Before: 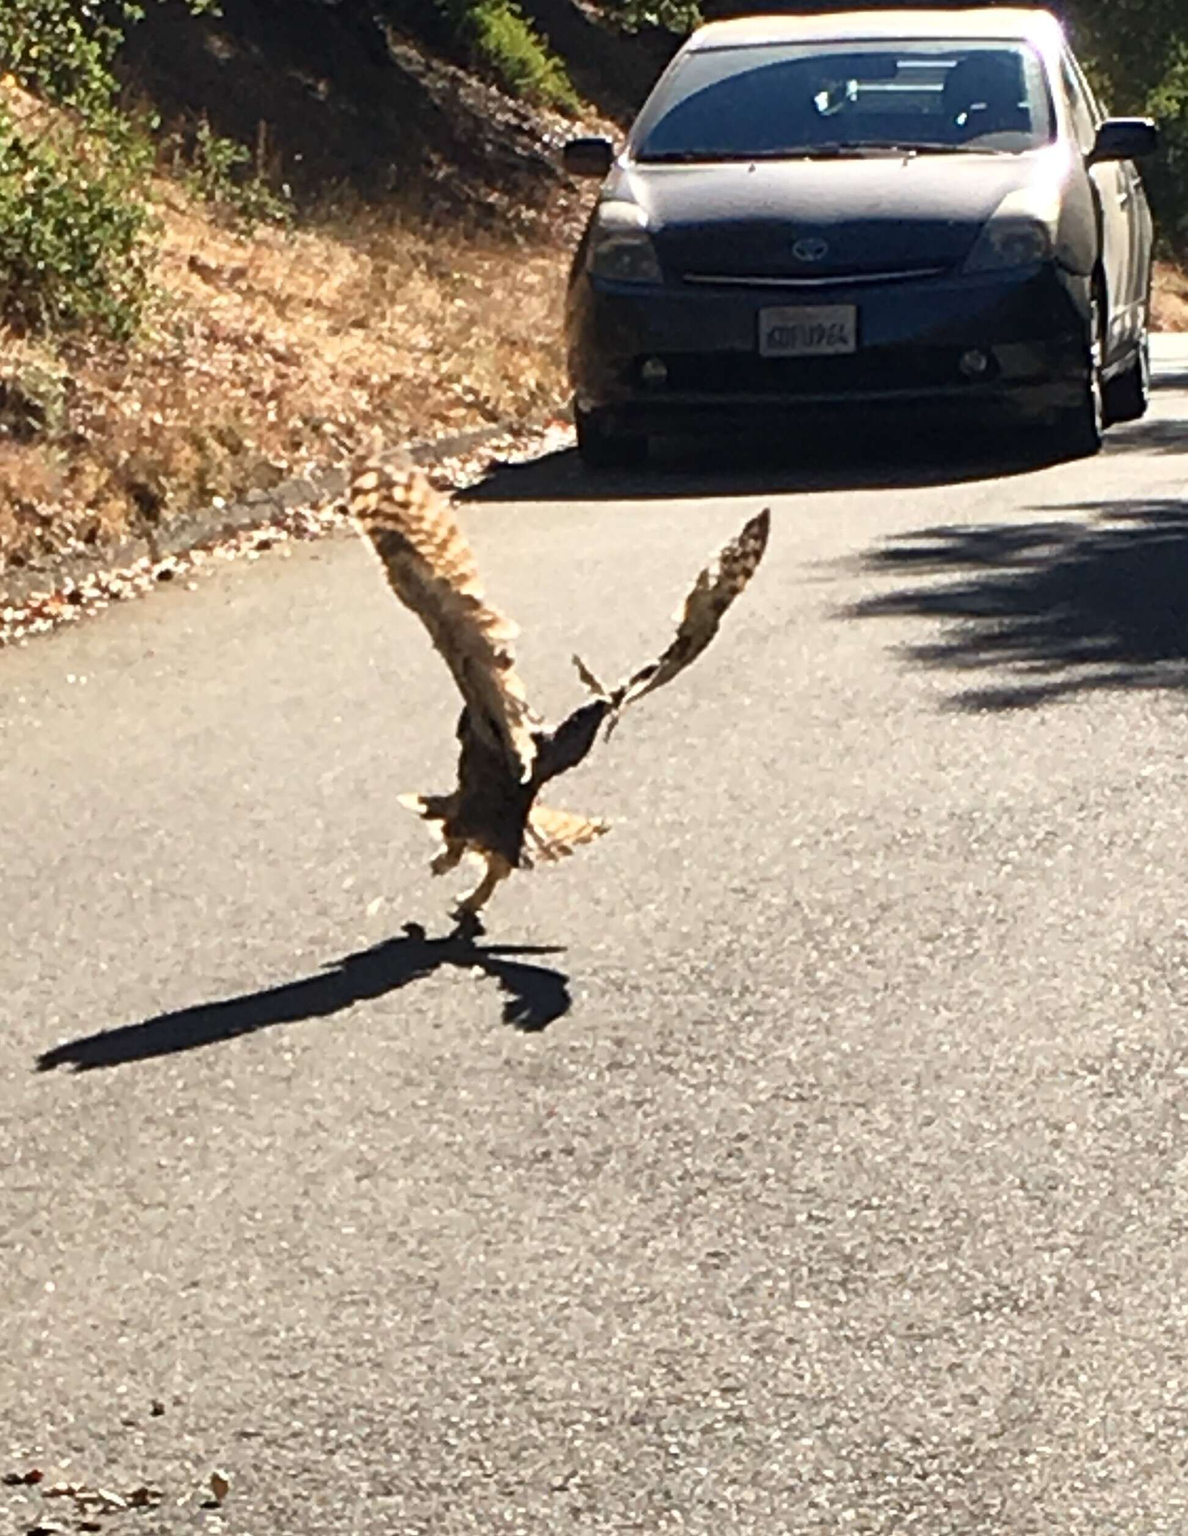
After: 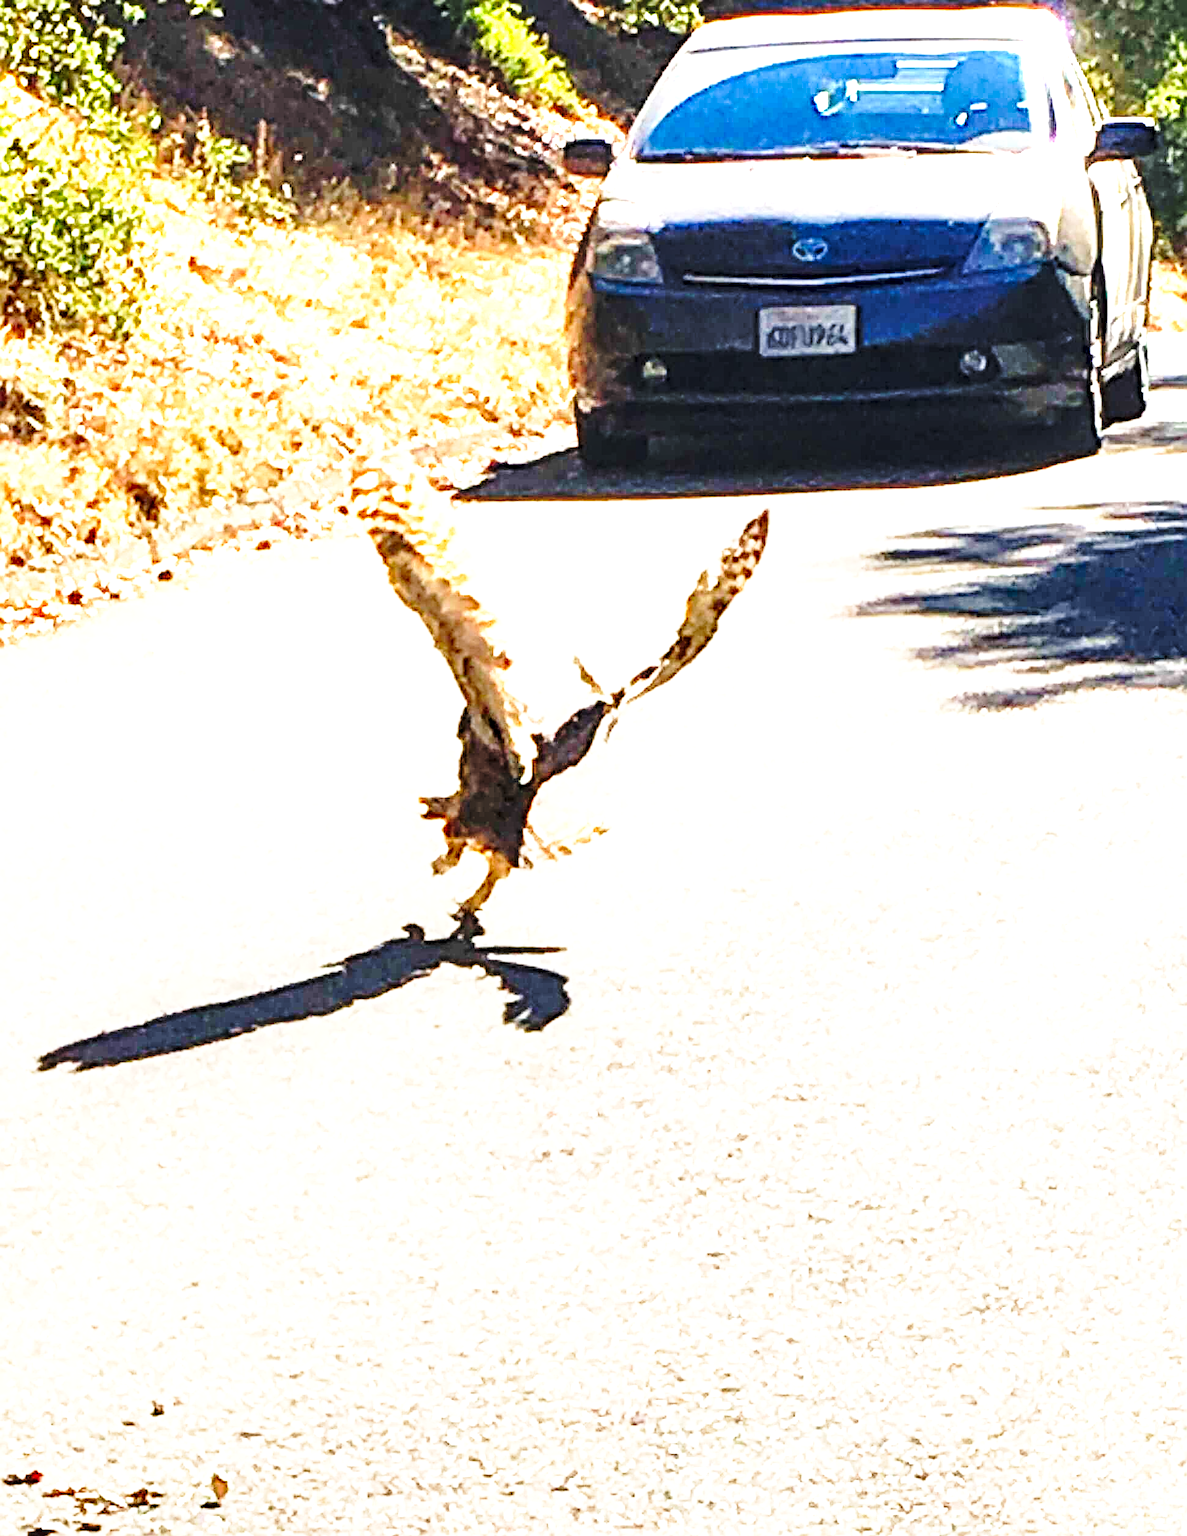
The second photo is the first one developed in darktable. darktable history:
exposure: black level correction 0, exposure 1.444 EV, compensate exposure bias true, compensate highlight preservation false
local contrast: highlights 60%, shadows 60%, detail 160%
contrast brightness saturation: contrast 0.07, brightness 0.177, saturation 0.399
base curve: curves: ch0 [(0, 0) (0.04, 0.03) (0.133, 0.232) (0.448, 0.748) (0.843, 0.968) (1, 1)], preserve colors none
sharpen: radius 2.561, amount 0.634
